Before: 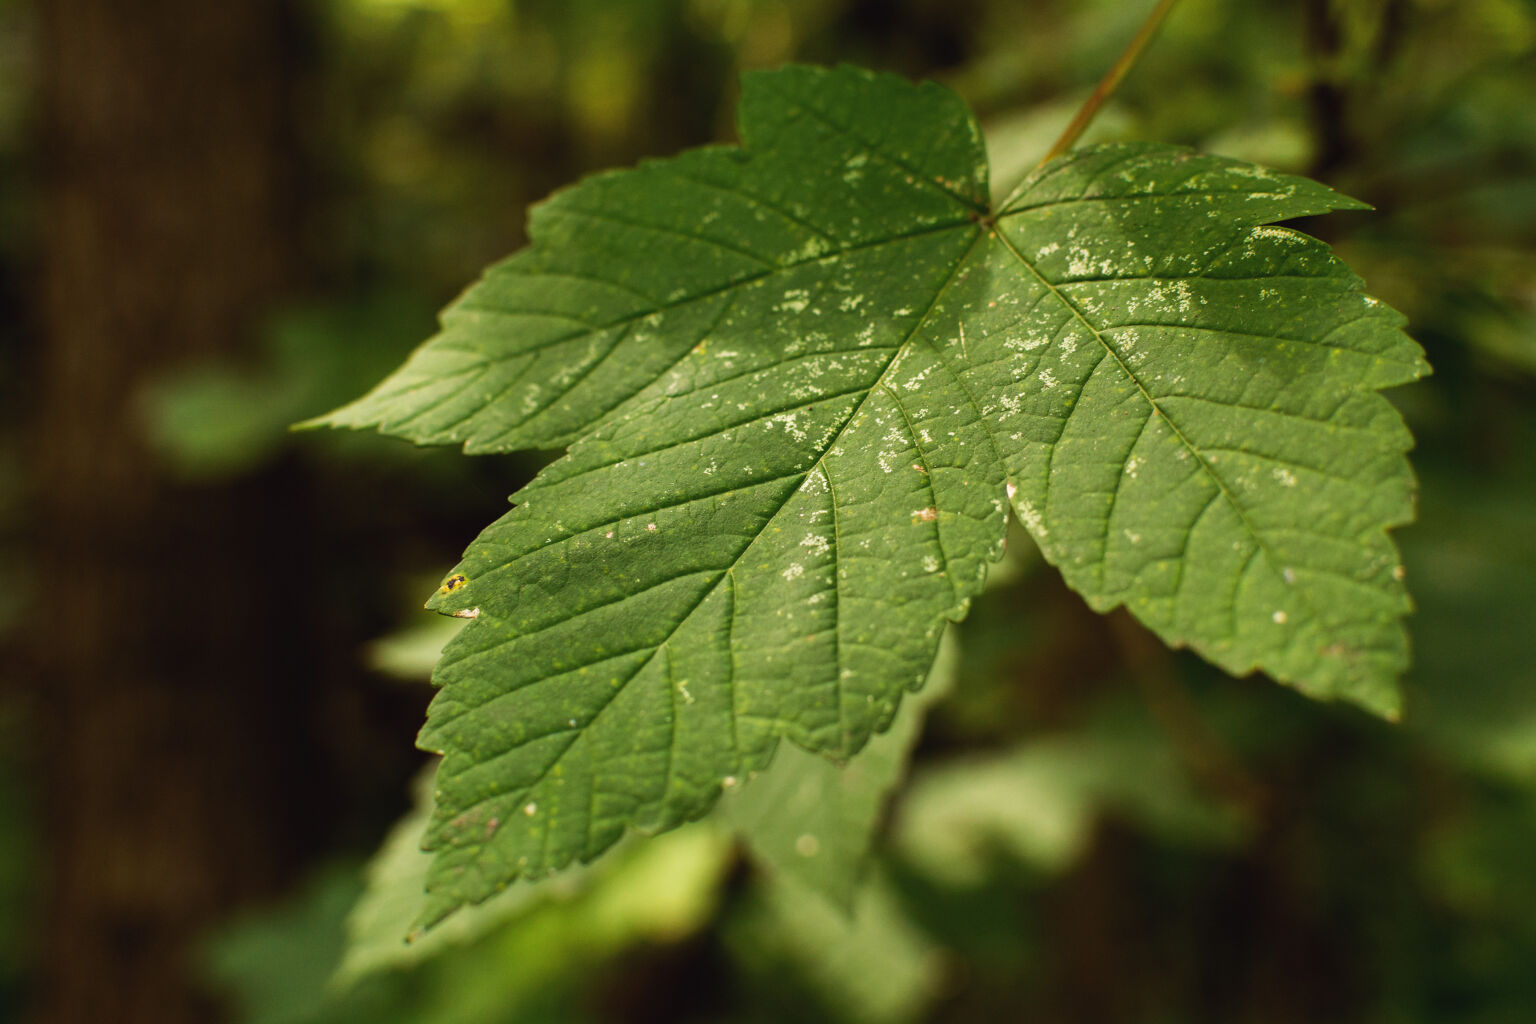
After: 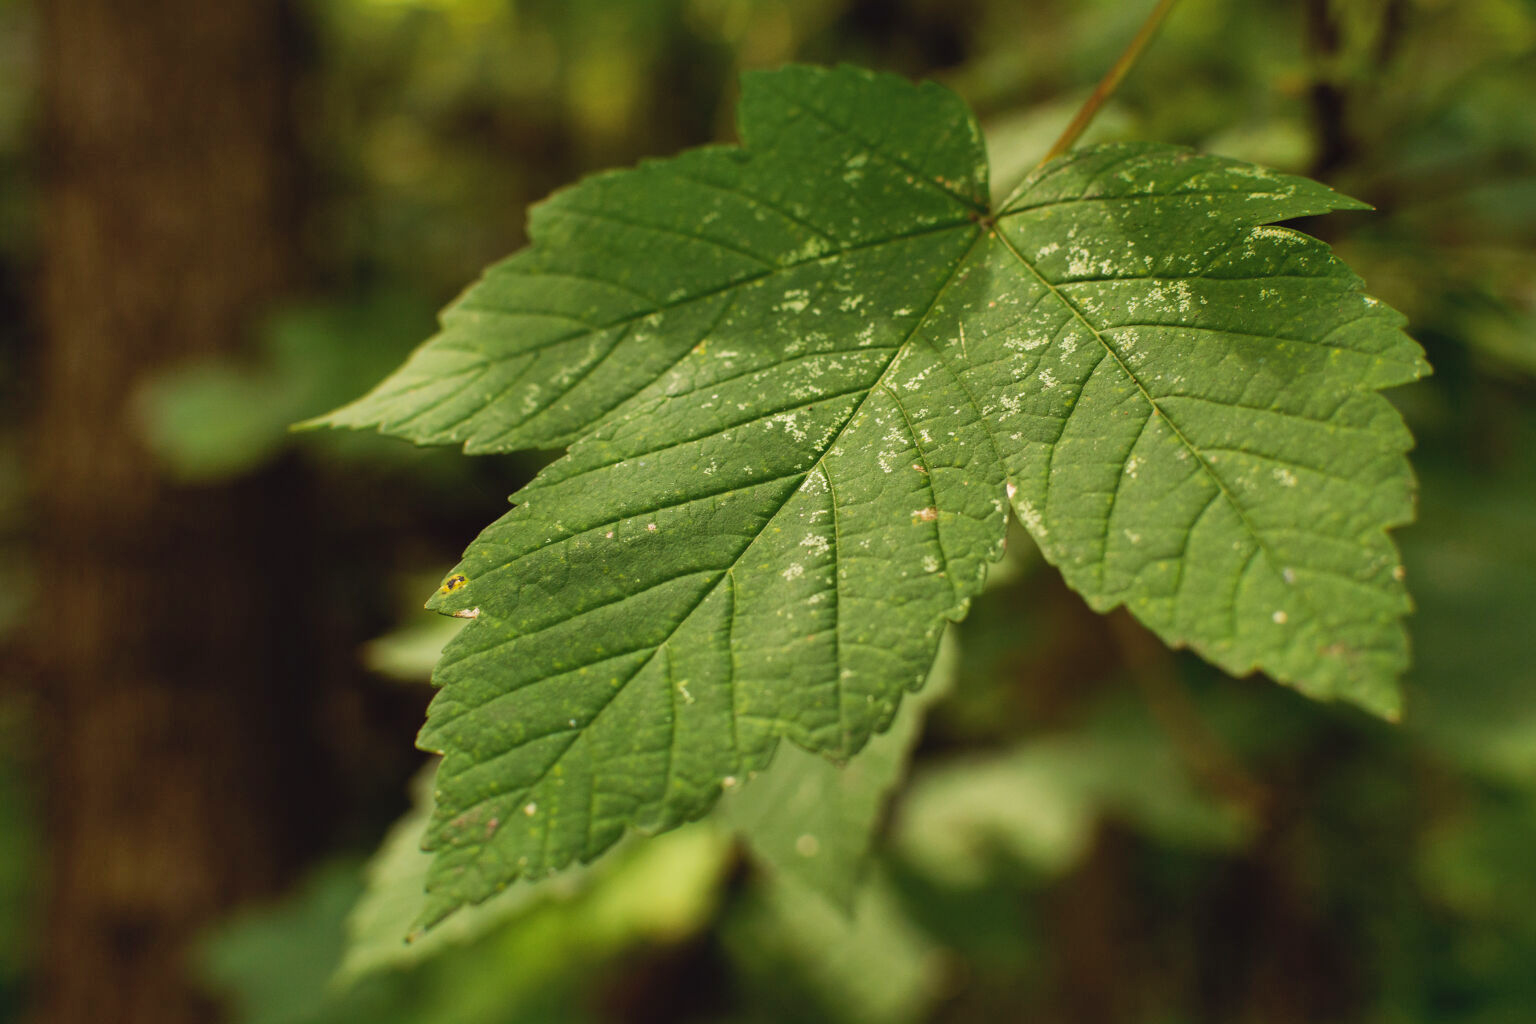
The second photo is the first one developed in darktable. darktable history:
shadows and highlights: on, module defaults
color zones: curves: ch0 [(0, 0.5) (0.143, 0.5) (0.286, 0.5) (0.429, 0.495) (0.571, 0.437) (0.714, 0.44) (0.857, 0.496) (1, 0.5)]
